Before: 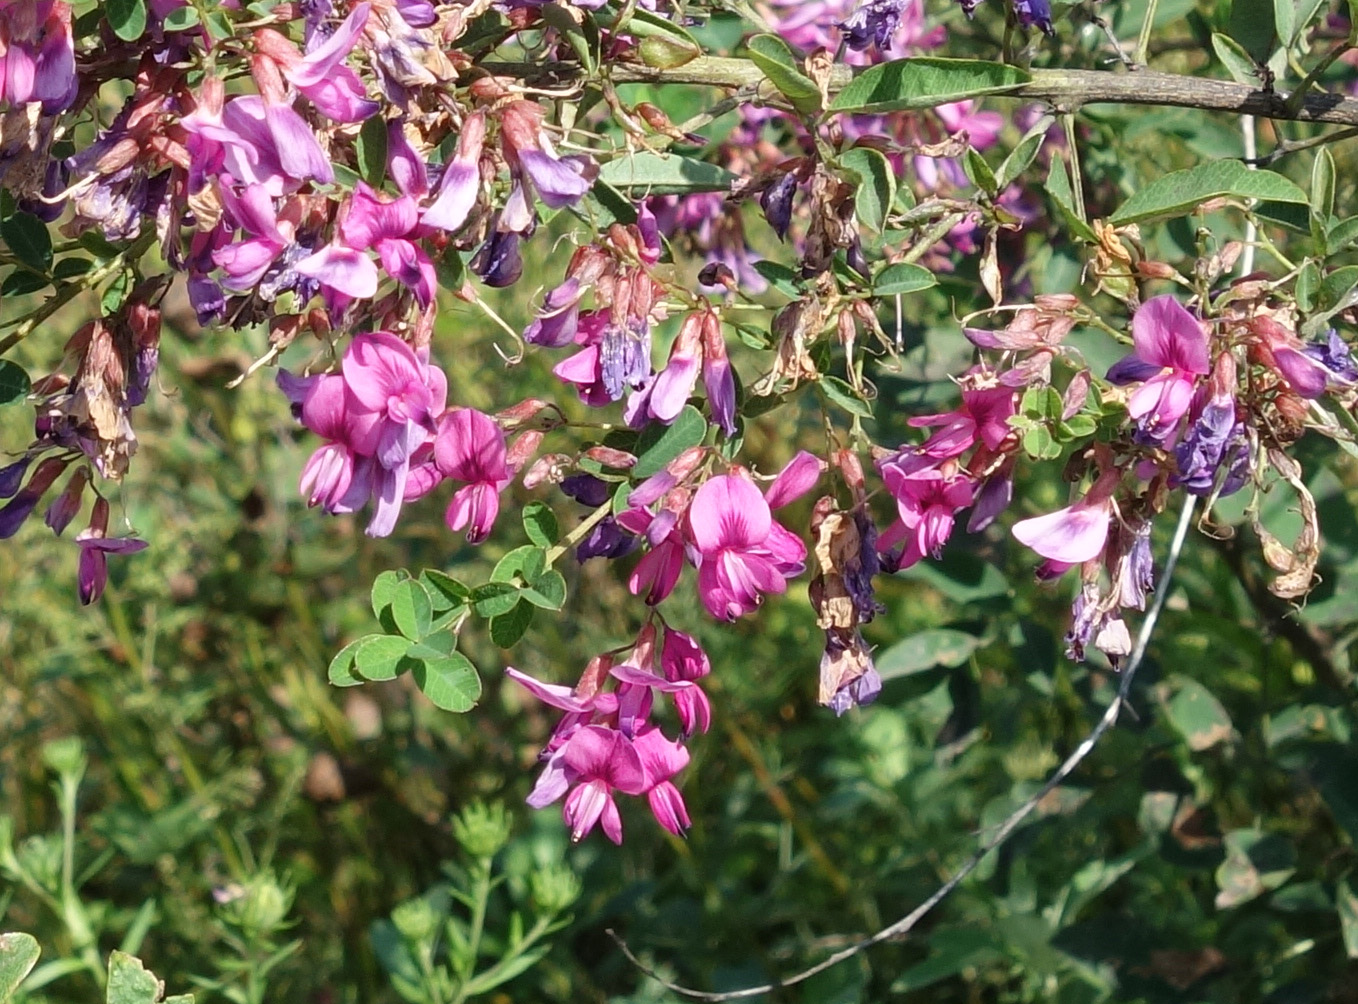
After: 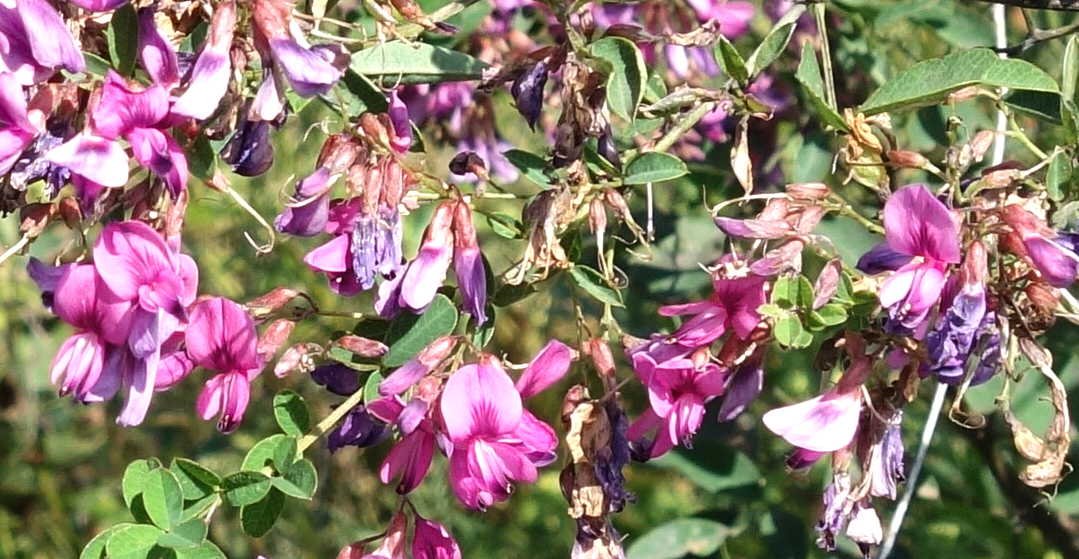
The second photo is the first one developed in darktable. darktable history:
crop: left 18.38%, top 11.092%, right 2.134%, bottom 33.217%
tone equalizer: -8 EV -0.417 EV, -7 EV -0.389 EV, -6 EV -0.333 EV, -5 EV -0.222 EV, -3 EV 0.222 EV, -2 EV 0.333 EV, -1 EV 0.389 EV, +0 EV 0.417 EV, edges refinement/feathering 500, mask exposure compensation -1.57 EV, preserve details no
shadows and highlights: soften with gaussian
